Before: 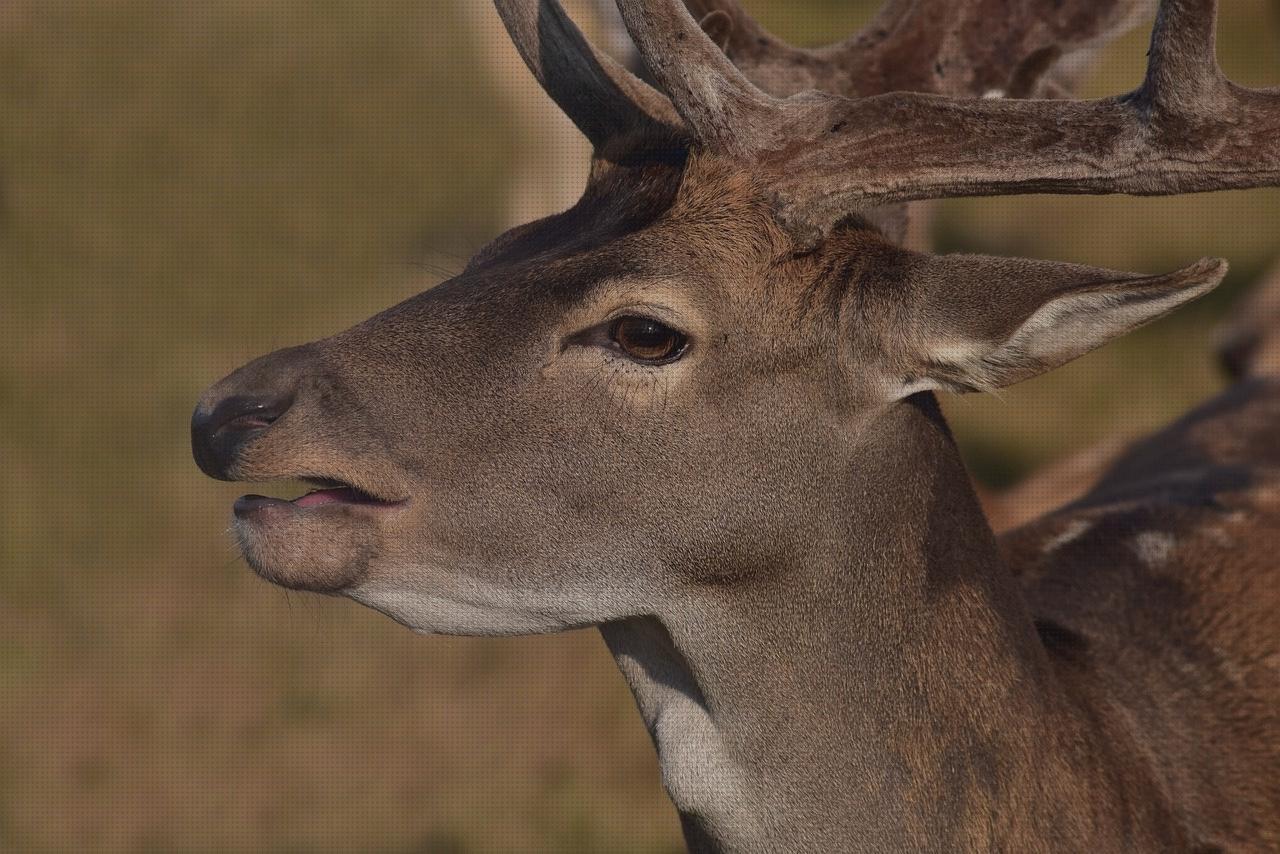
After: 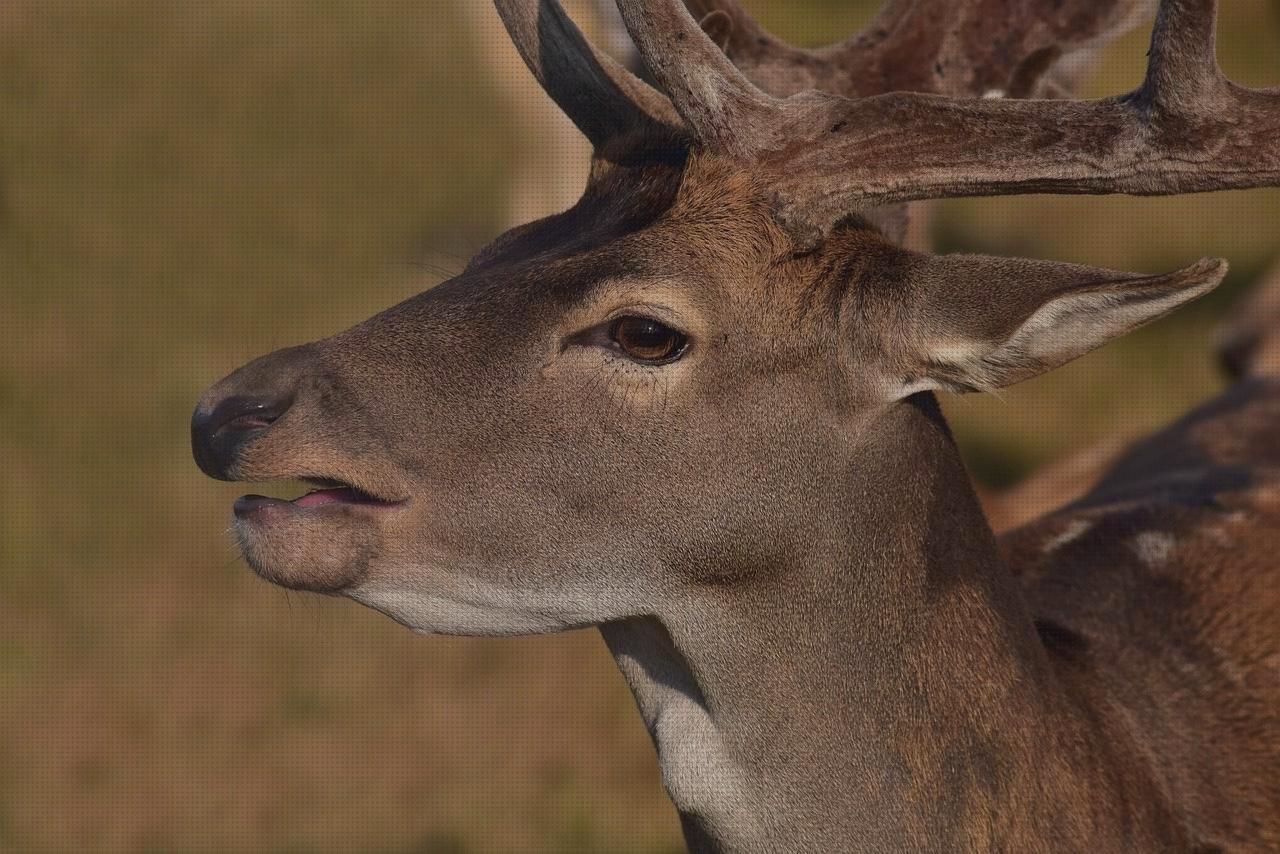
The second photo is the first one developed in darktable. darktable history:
contrast brightness saturation: saturation 0.121
